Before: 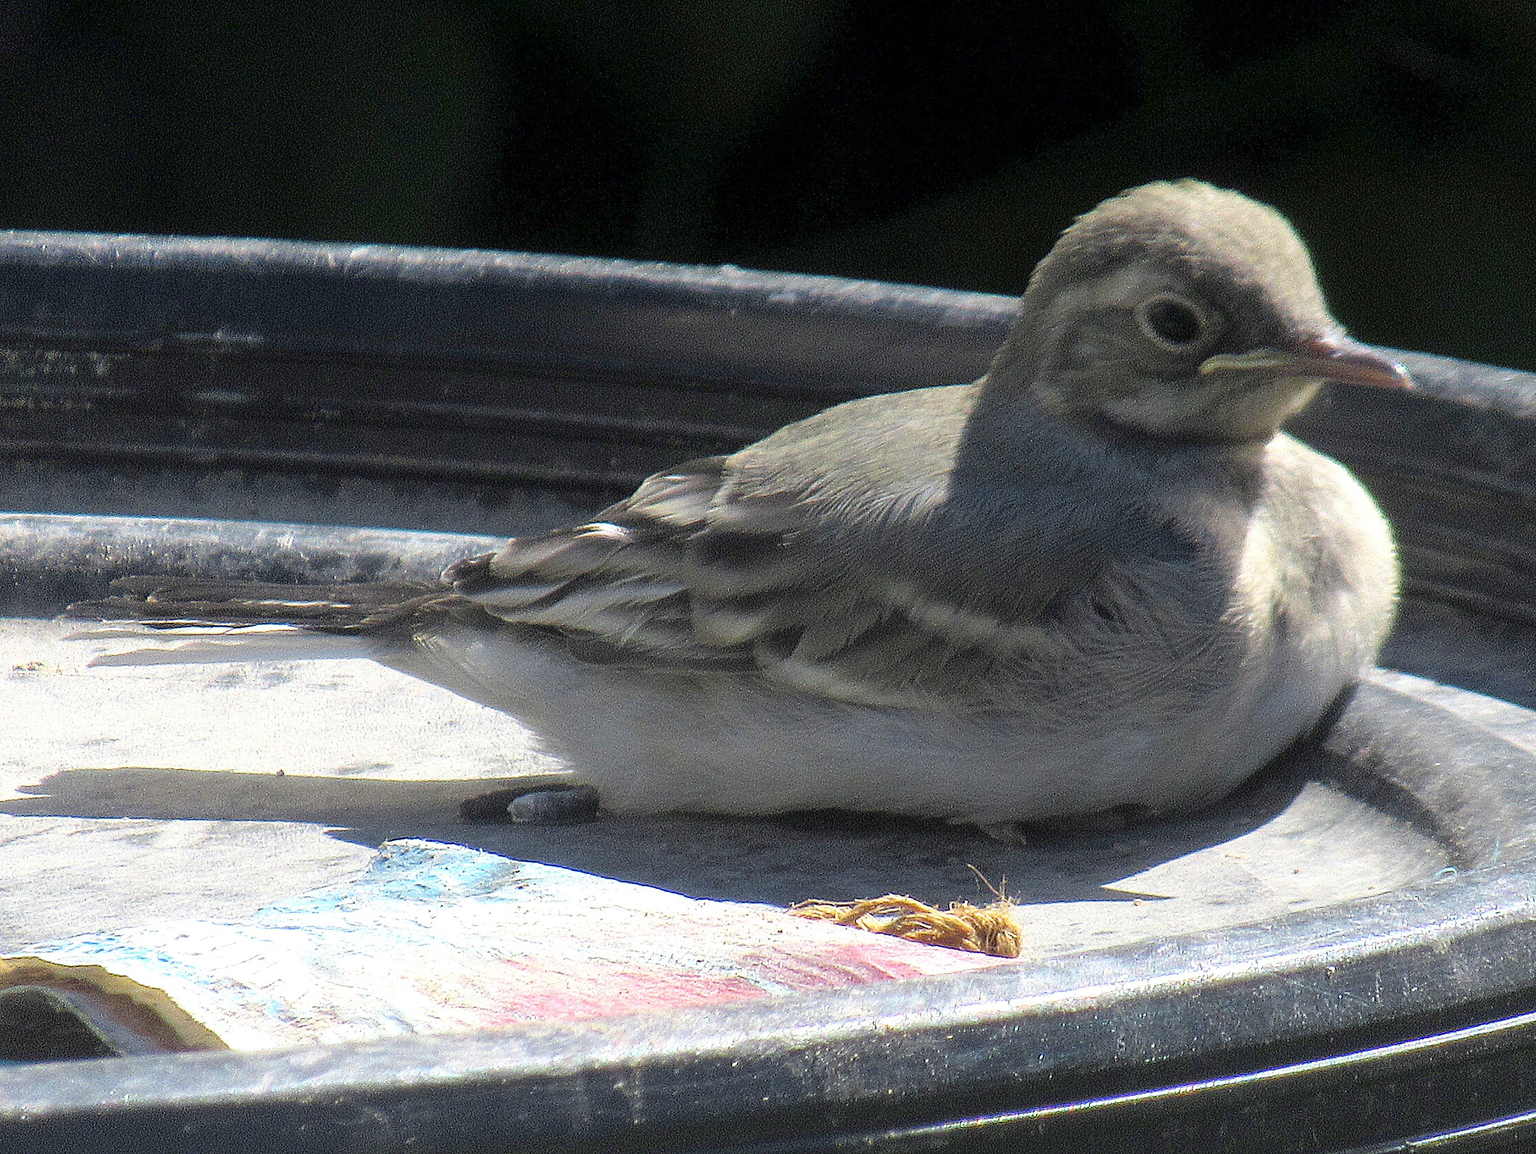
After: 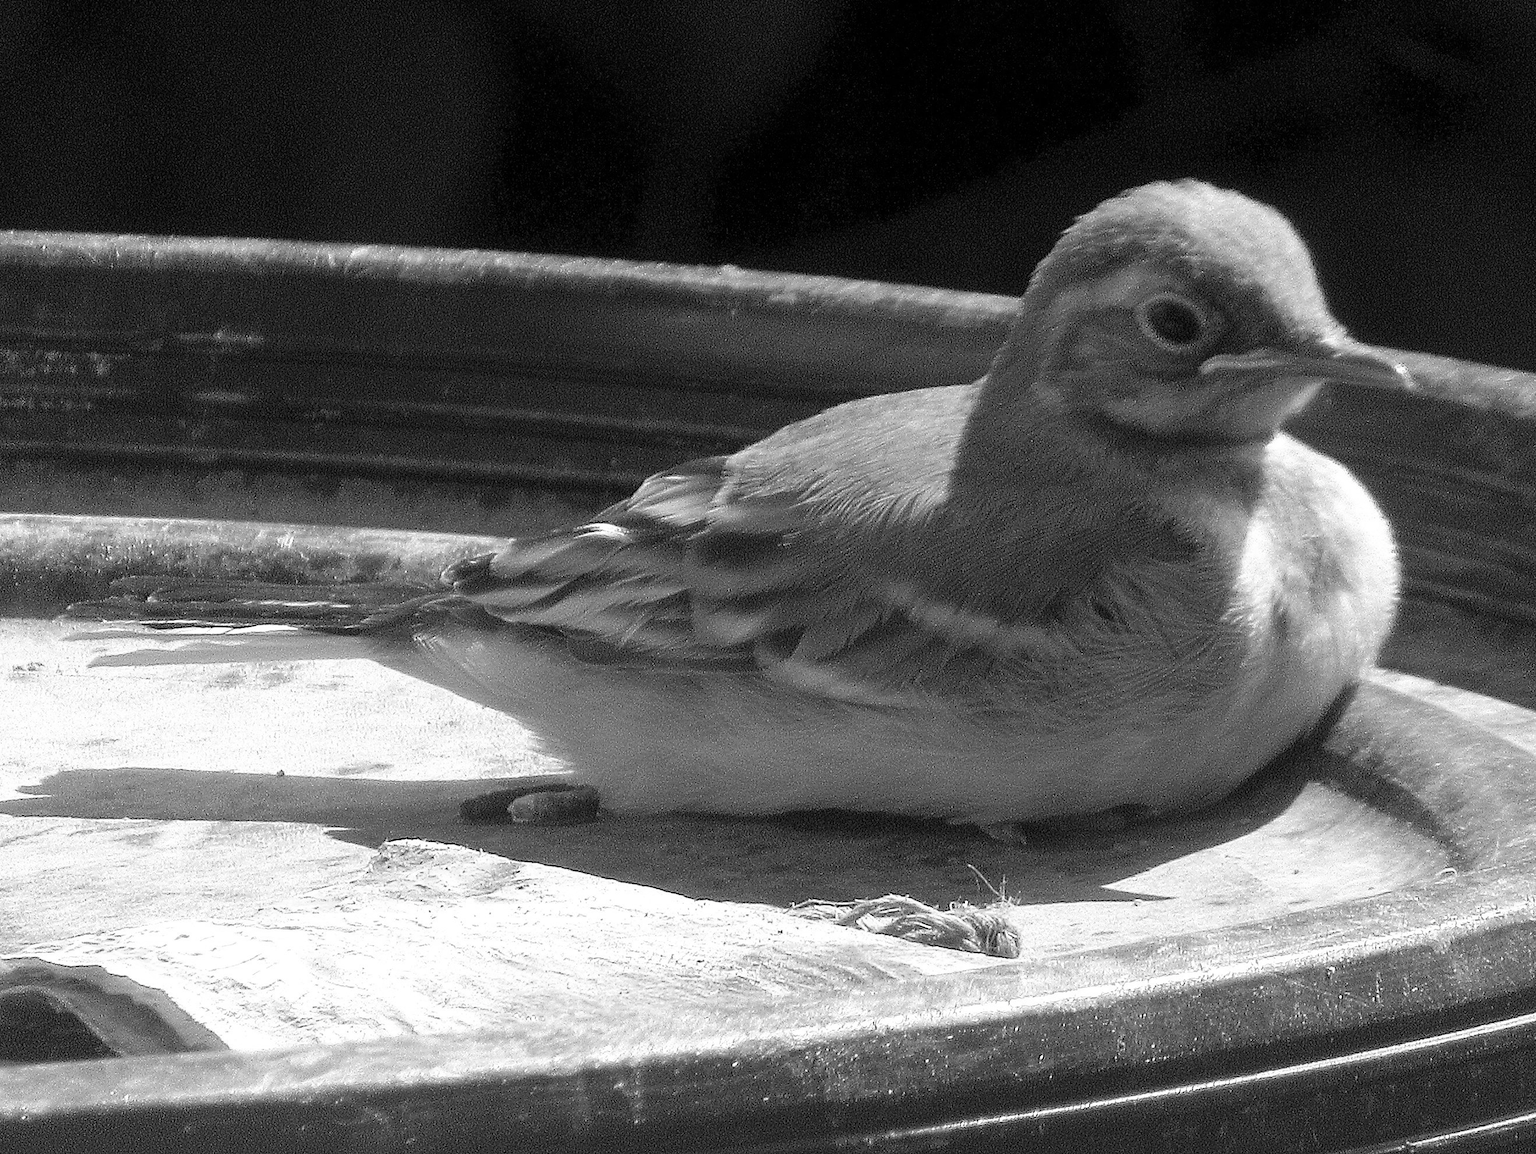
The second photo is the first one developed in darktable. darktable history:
contrast brightness saturation: saturation -0.996
